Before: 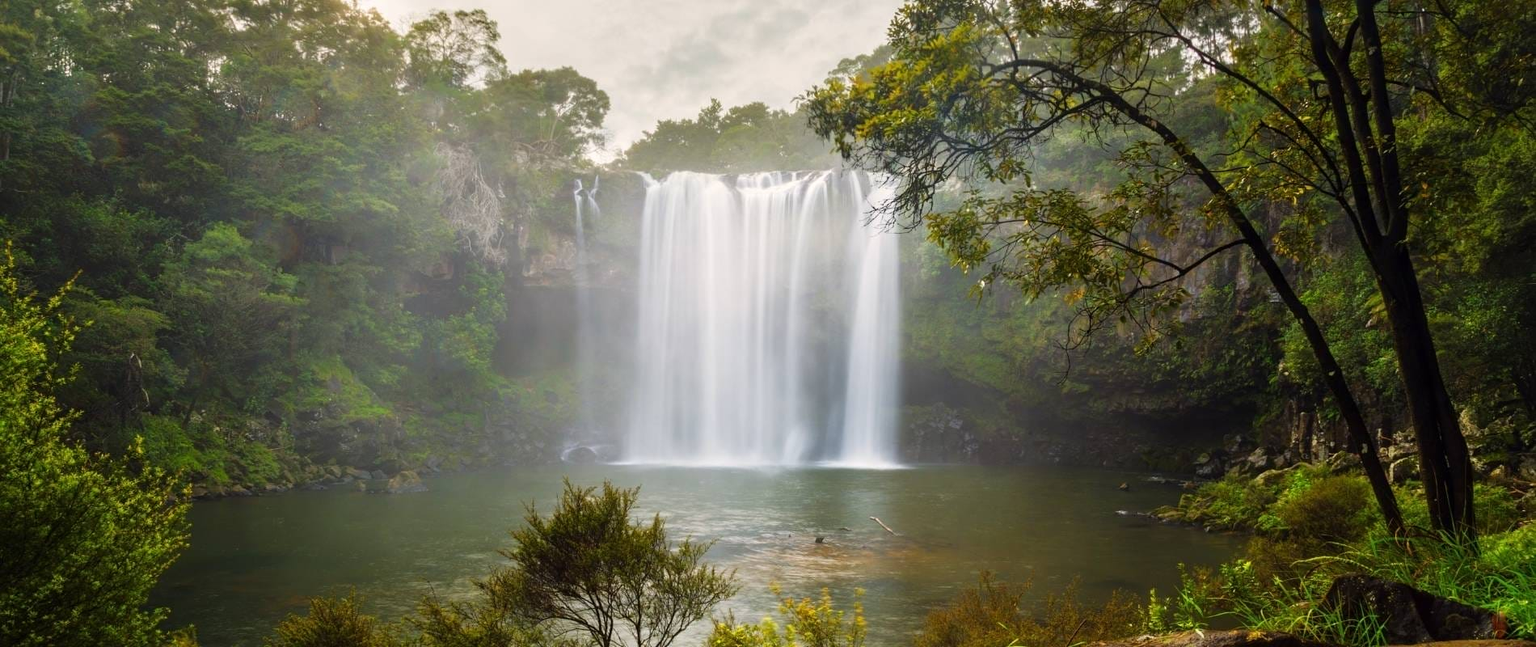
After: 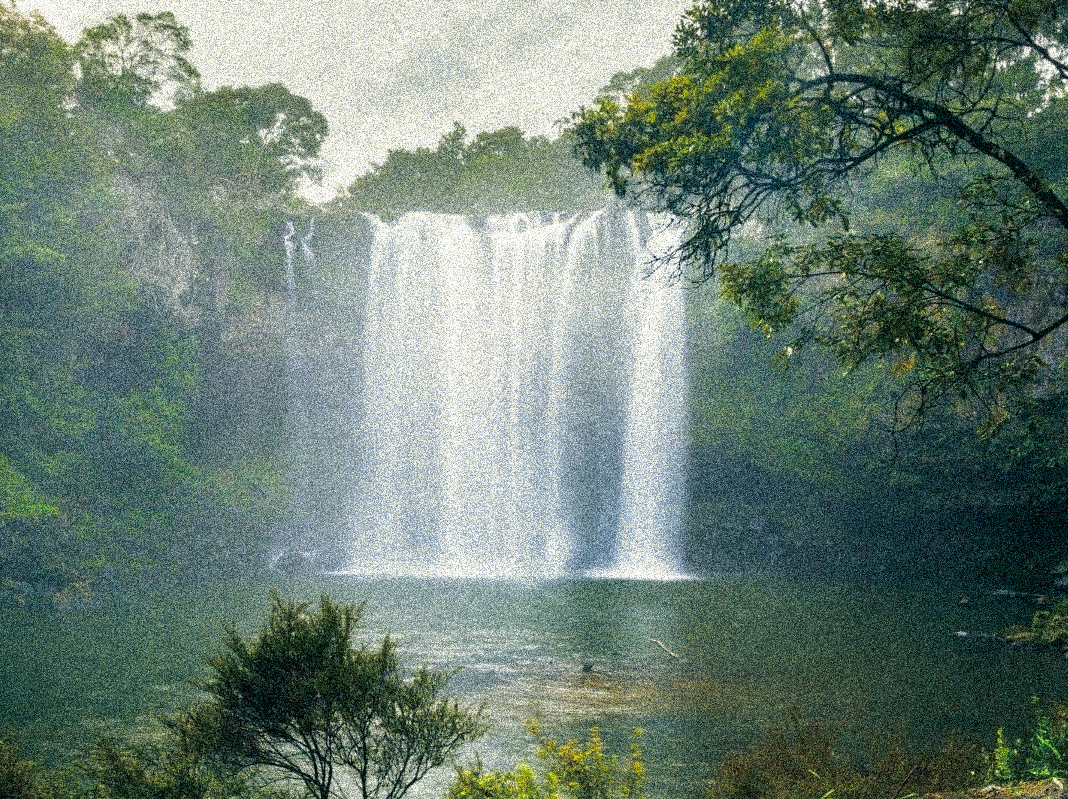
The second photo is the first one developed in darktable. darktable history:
crop and rotate: left 22.516%, right 21.234%
white balance: red 0.926, green 1.003, blue 1.133
grain: coarseness 3.75 ISO, strength 100%, mid-tones bias 0%
split-toning: shadows › hue 216°, shadows › saturation 1, highlights › hue 57.6°, balance -33.4
color correction: highlights a* -0.482, highlights b* 9.48, shadows a* -9.48, shadows b* 0.803
